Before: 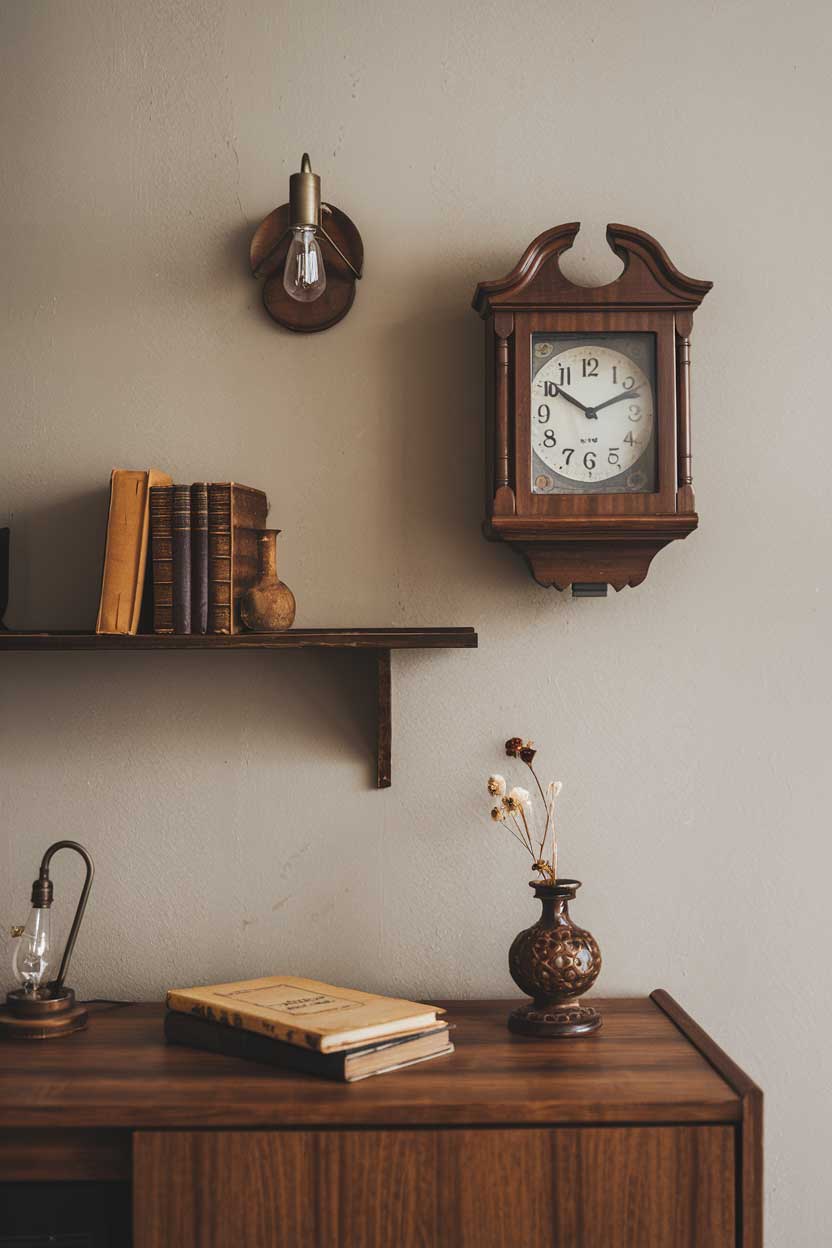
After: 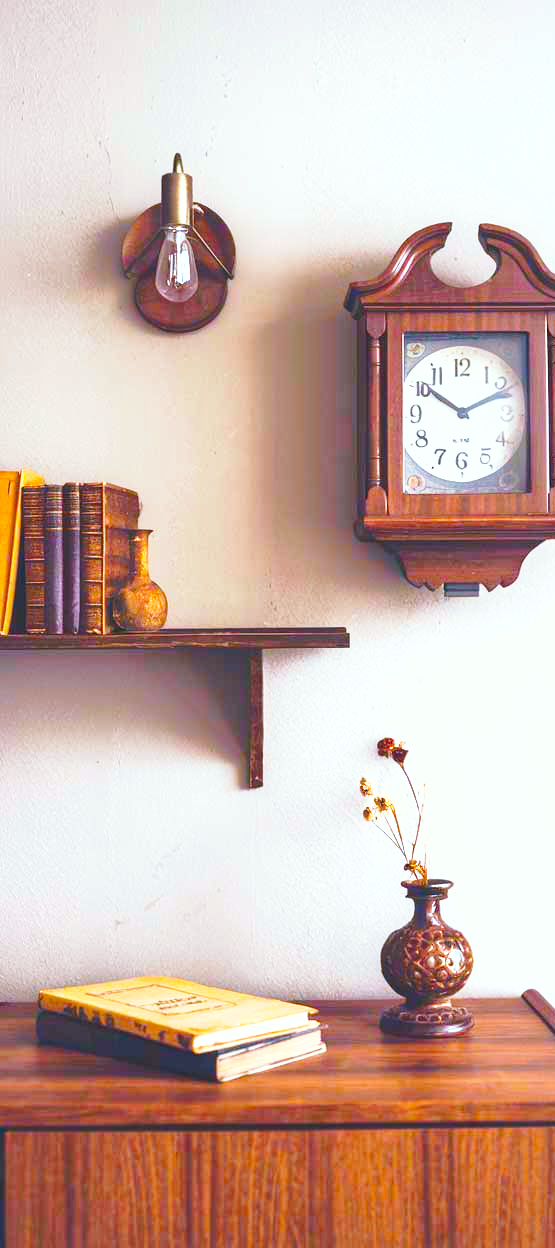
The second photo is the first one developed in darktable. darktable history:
shadows and highlights: shadows color adjustment 97.68%
color calibration: illuminant as shot in camera, x 0.377, y 0.393, temperature 4195.52 K
crop: left 15.389%, right 17.787%
contrast brightness saturation: contrast 0.073, brightness 0.071, saturation 0.177
base curve: curves: ch0 [(0, 0) (0.028, 0.03) (0.121, 0.232) (0.46, 0.748) (0.859, 0.968) (1, 1)], preserve colors none
local contrast: mode bilateral grid, contrast 15, coarseness 37, detail 104%, midtone range 0.2
color correction: highlights a* -4.7, highlights b* 5.04, saturation 0.959
color balance rgb: highlights gain › luminance 6.15%, highlights gain › chroma 1.255%, highlights gain › hue 89.3°, linear chroma grading › global chroma 15.239%, perceptual saturation grading › global saturation 0.455%, perceptual brilliance grading › global brilliance 30.636%, global vibrance 34.924%
